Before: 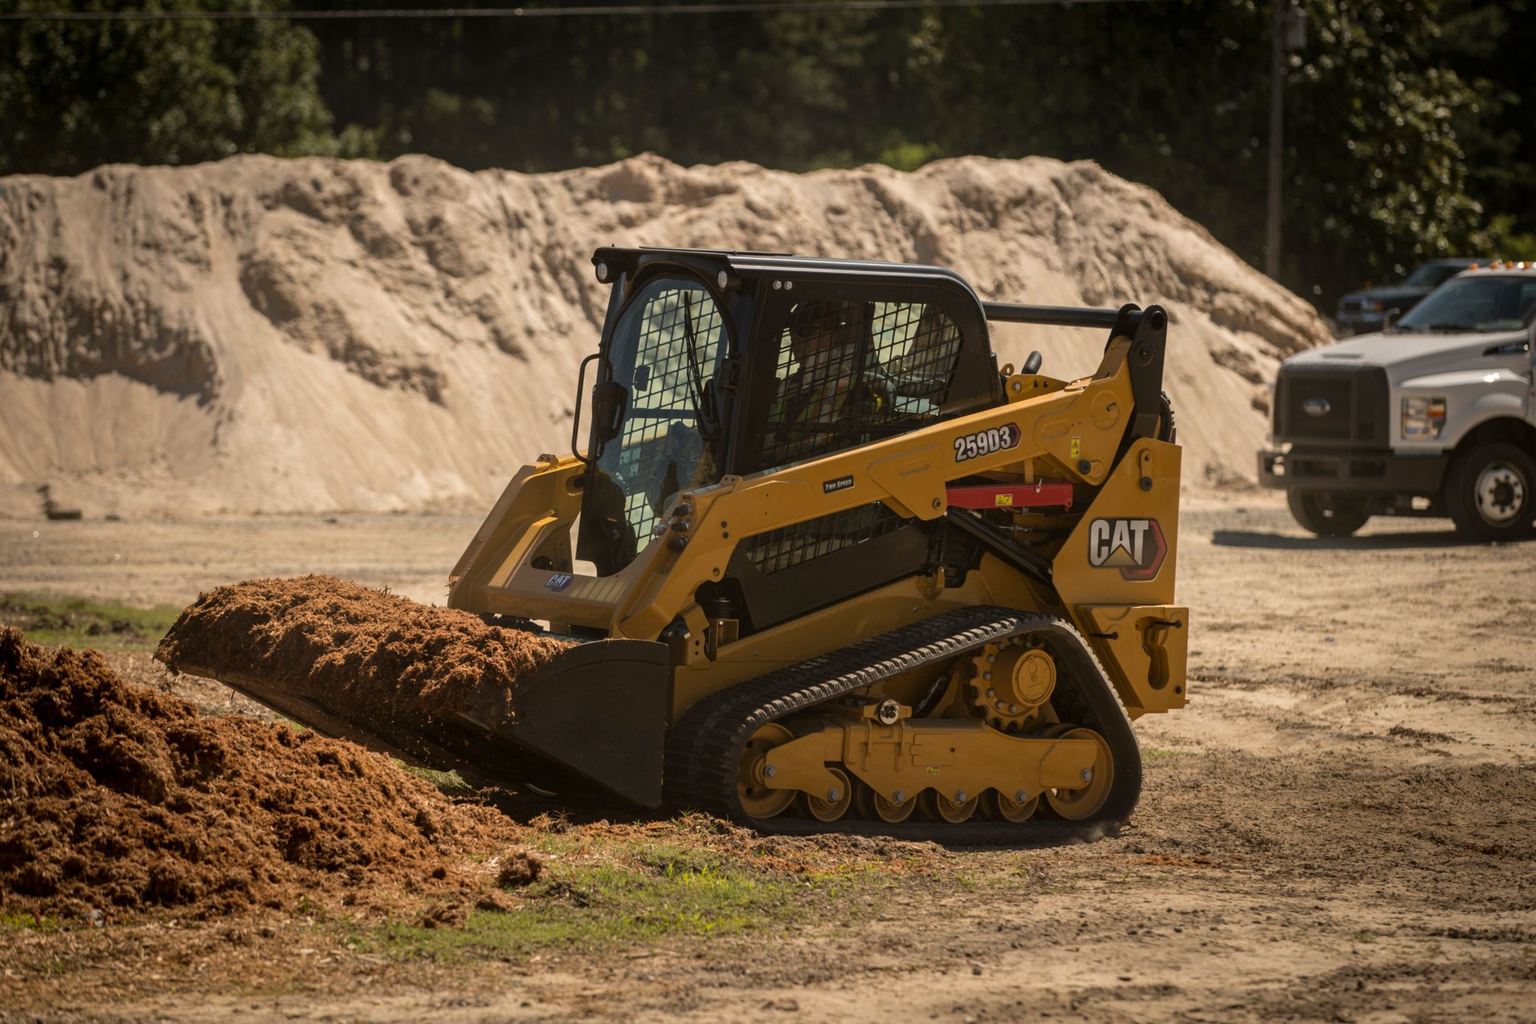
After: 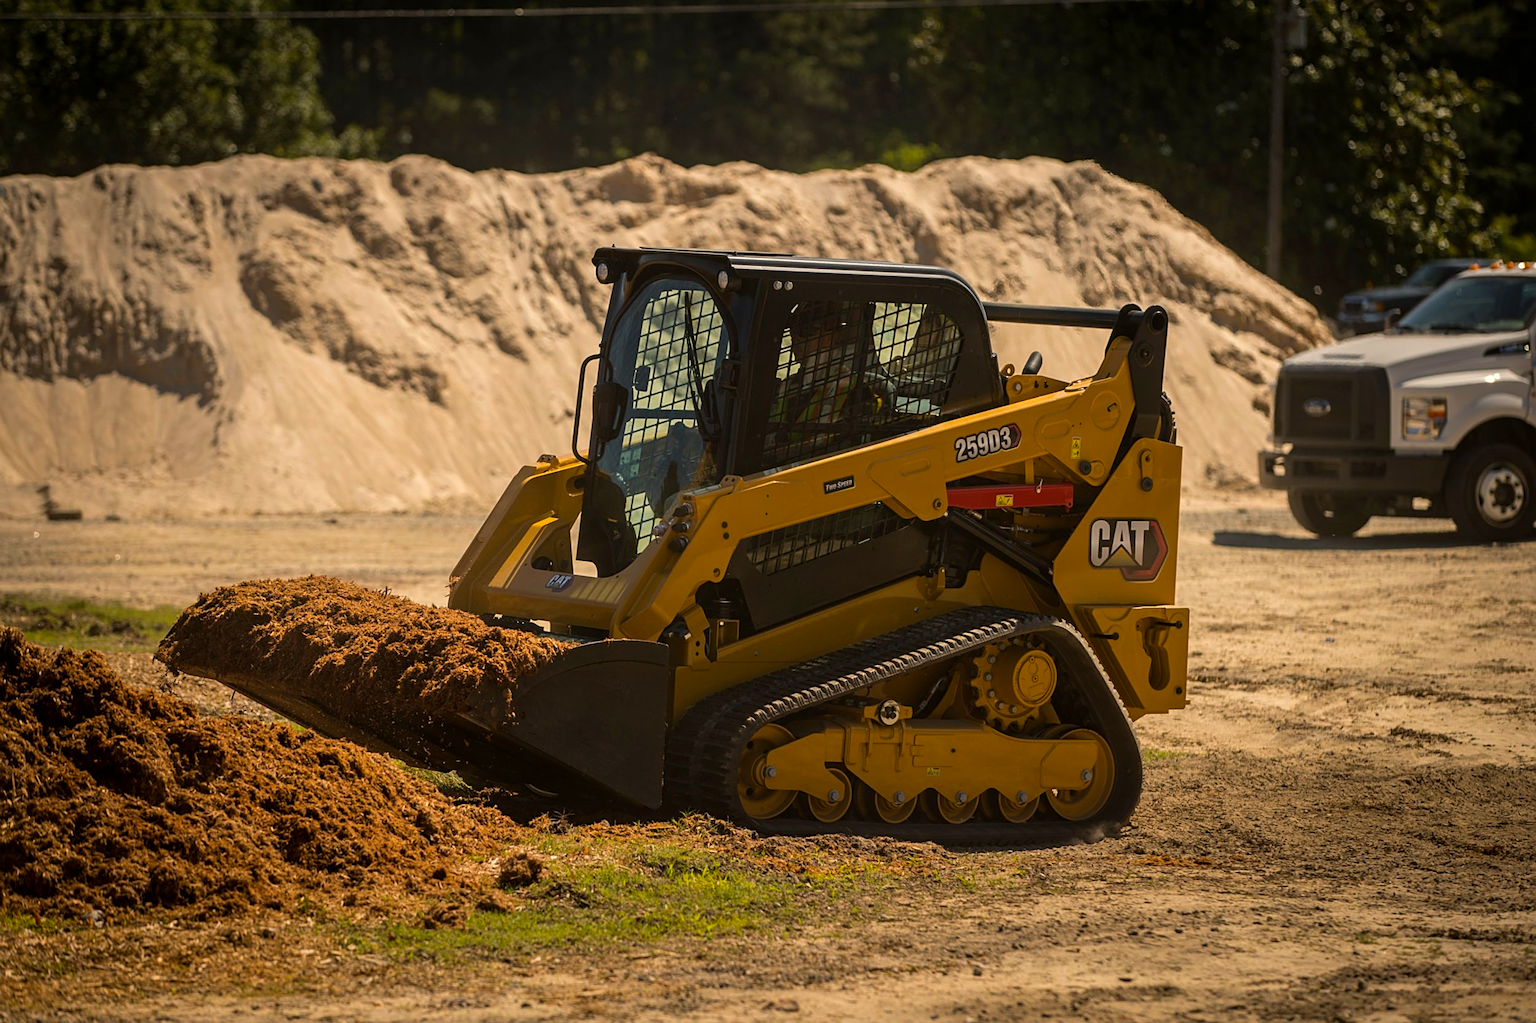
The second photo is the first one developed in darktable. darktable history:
color balance rgb: shadows lift › luminance -19.851%, highlights gain › chroma 2.1%, highlights gain › hue 74.76°, perceptual saturation grading › global saturation 17.291%, global vibrance 20%
tone equalizer: on, module defaults
sharpen: on, module defaults
